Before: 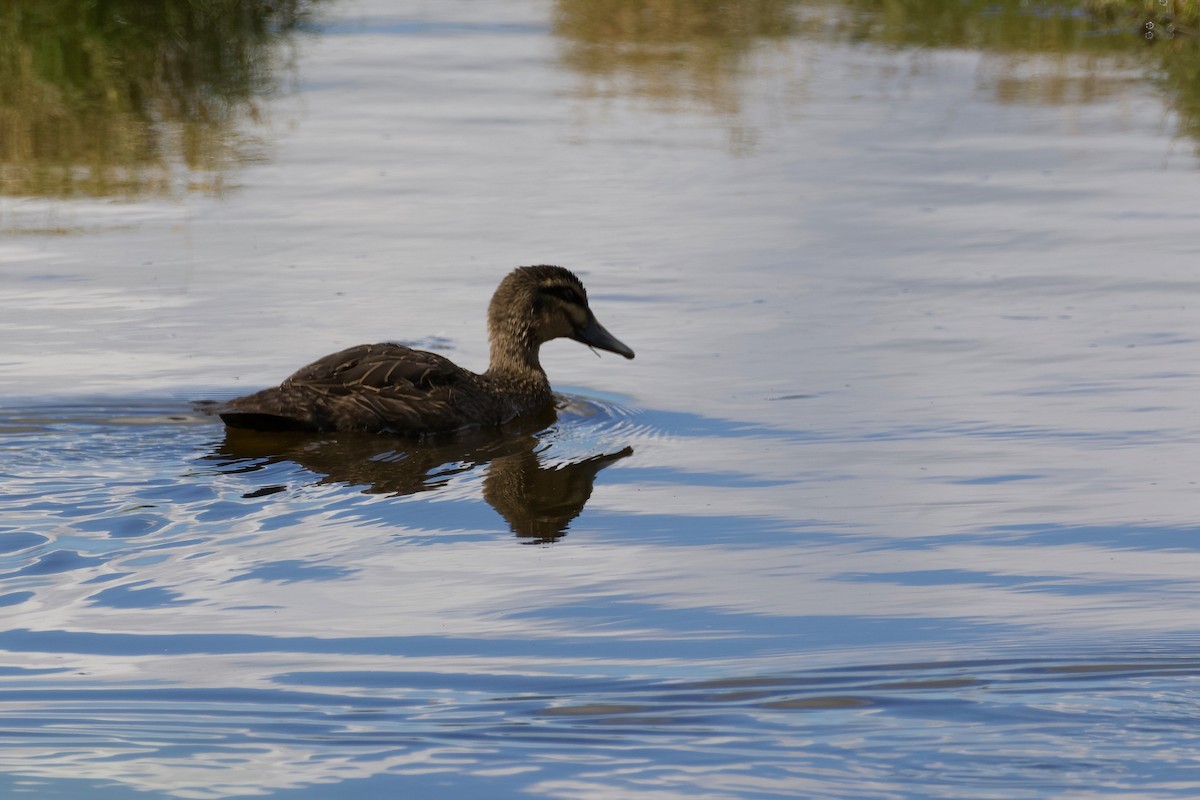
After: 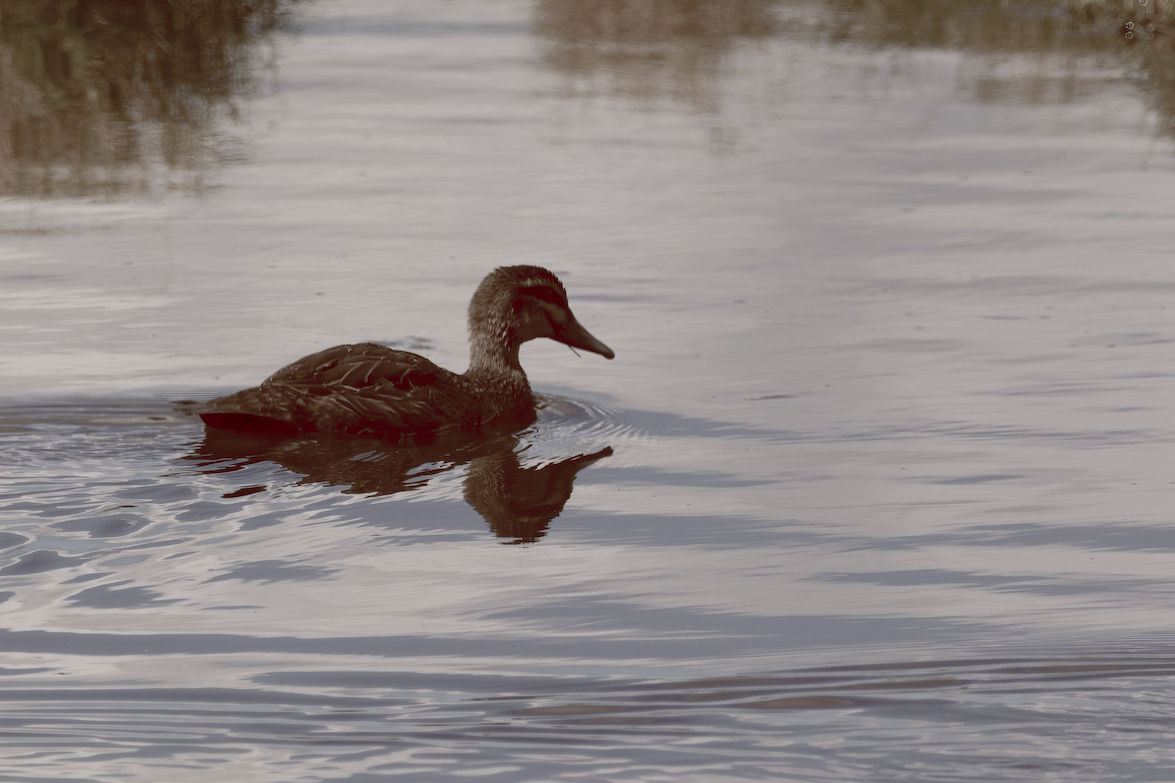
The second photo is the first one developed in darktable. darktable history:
color balance rgb: shadows lift › luminance 1%, shadows lift › chroma 0.2%, shadows lift › hue 20°, power › luminance 1%, power › chroma 0.4%, power › hue 34°, highlights gain › luminance 0.8%, highlights gain › chroma 0.4%, highlights gain › hue 44°, global offset › chroma 0.4%, global offset › hue 34°, white fulcrum 0.08 EV, linear chroma grading › shadows -7%, linear chroma grading › highlights -7%, linear chroma grading › global chroma -10%, linear chroma grading › mid-tones -8%, perceptual saturation grading › global saturation -28%, perceptual saturation grading › highlights -20%, perceptual saturation grading › mid-tones -24%, perceptual saturation grading › shadows -24%, perceptual brilliance grading › global brilliance -1%, perceptual brilliance grading › highlights -1%, perceptual brilliance grading › mid-tones -1%, perceptual brilliance grading › shadows -1%, global vibrance -17%, contrast -6%
crop: left 1.743%, right 0.268%, bottom 2.011%
